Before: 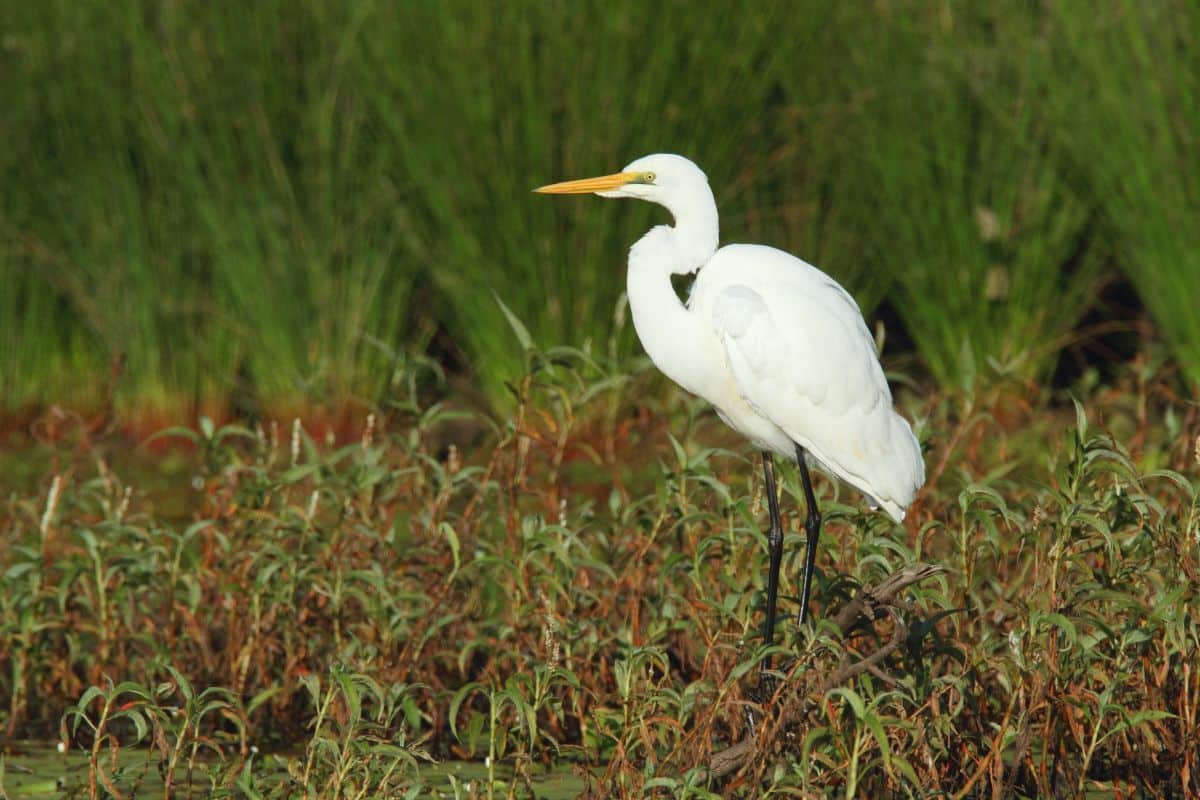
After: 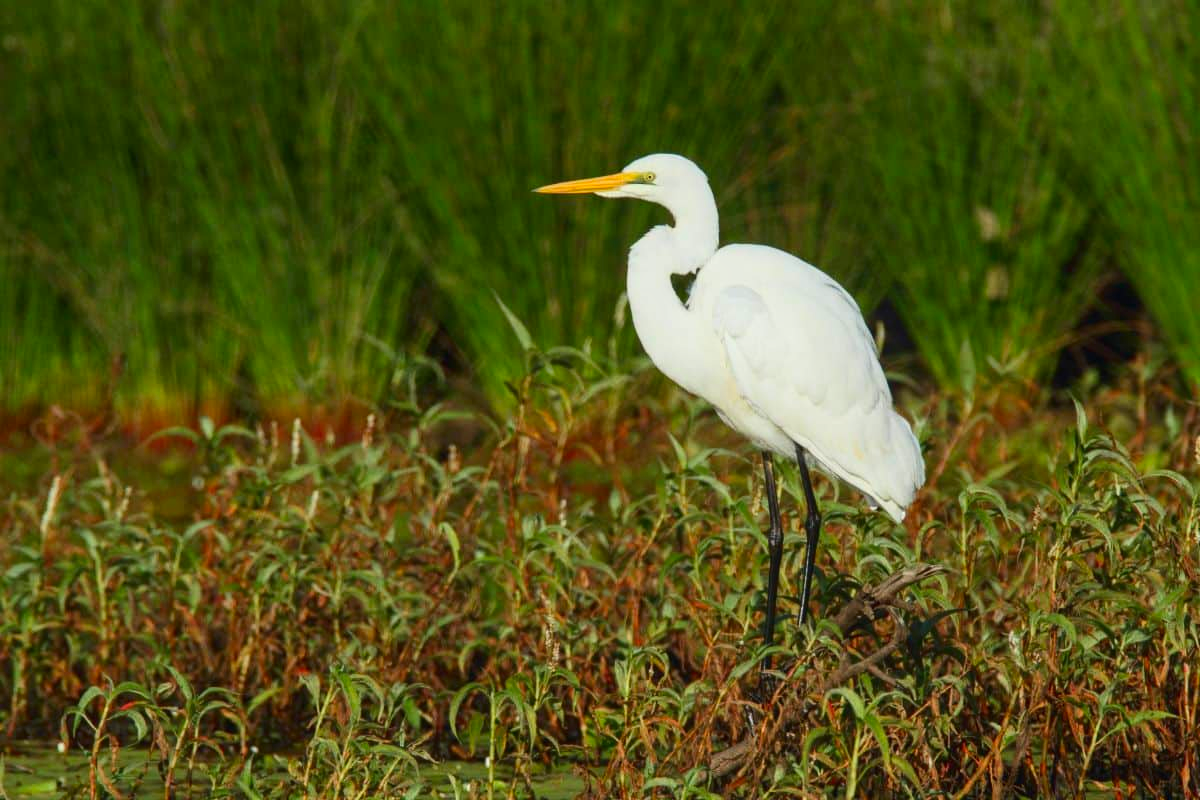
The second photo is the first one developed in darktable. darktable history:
local contrast: detail 110%
contrast brightness saturation: contrast 0.156, saturation 0.313
